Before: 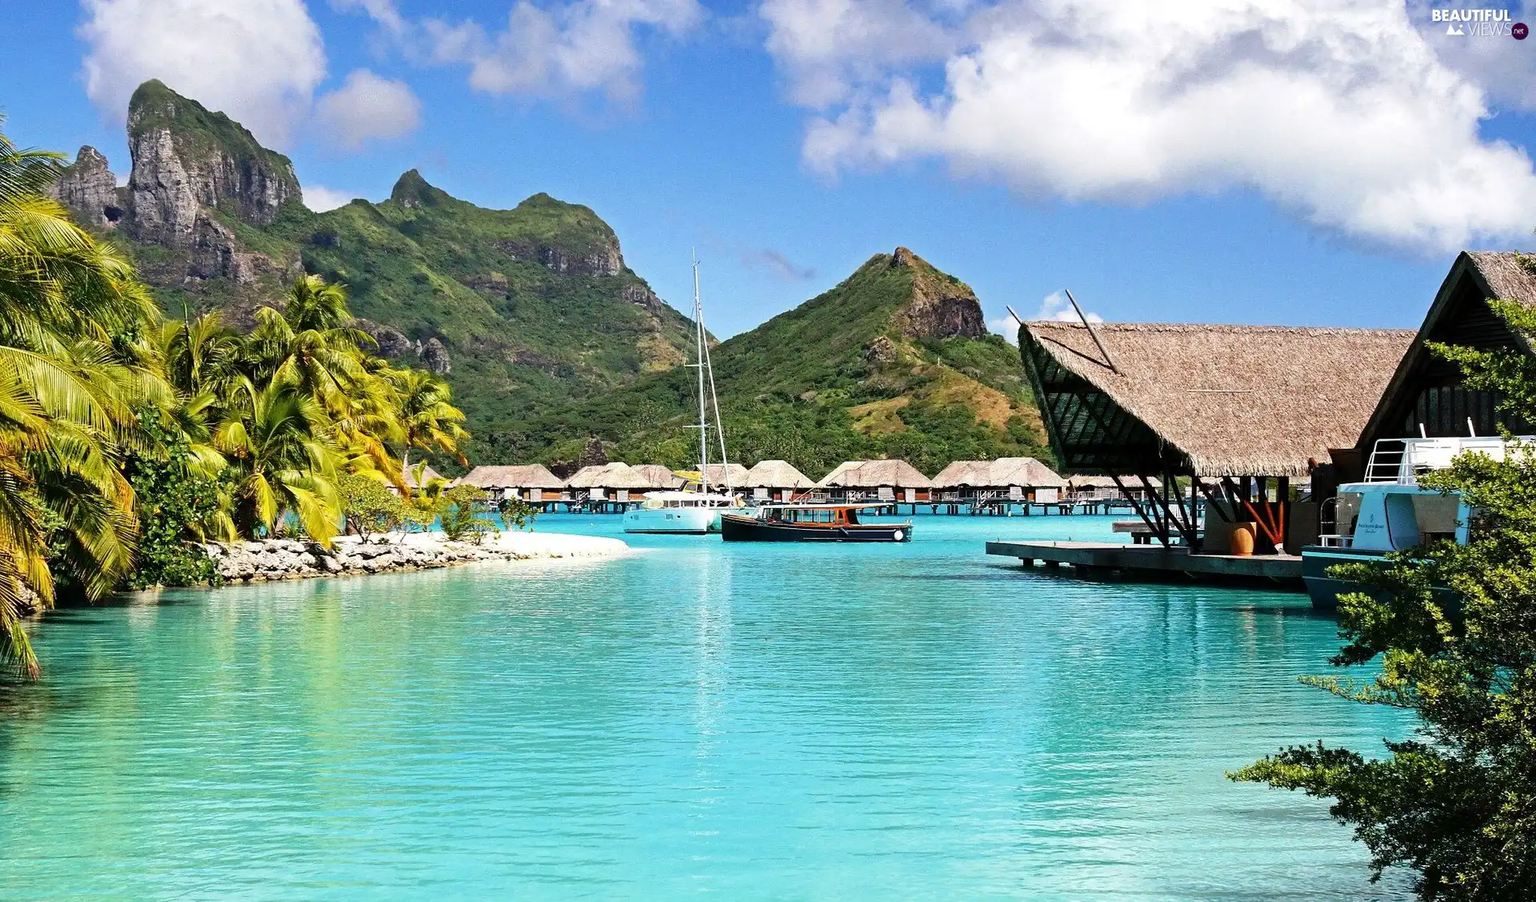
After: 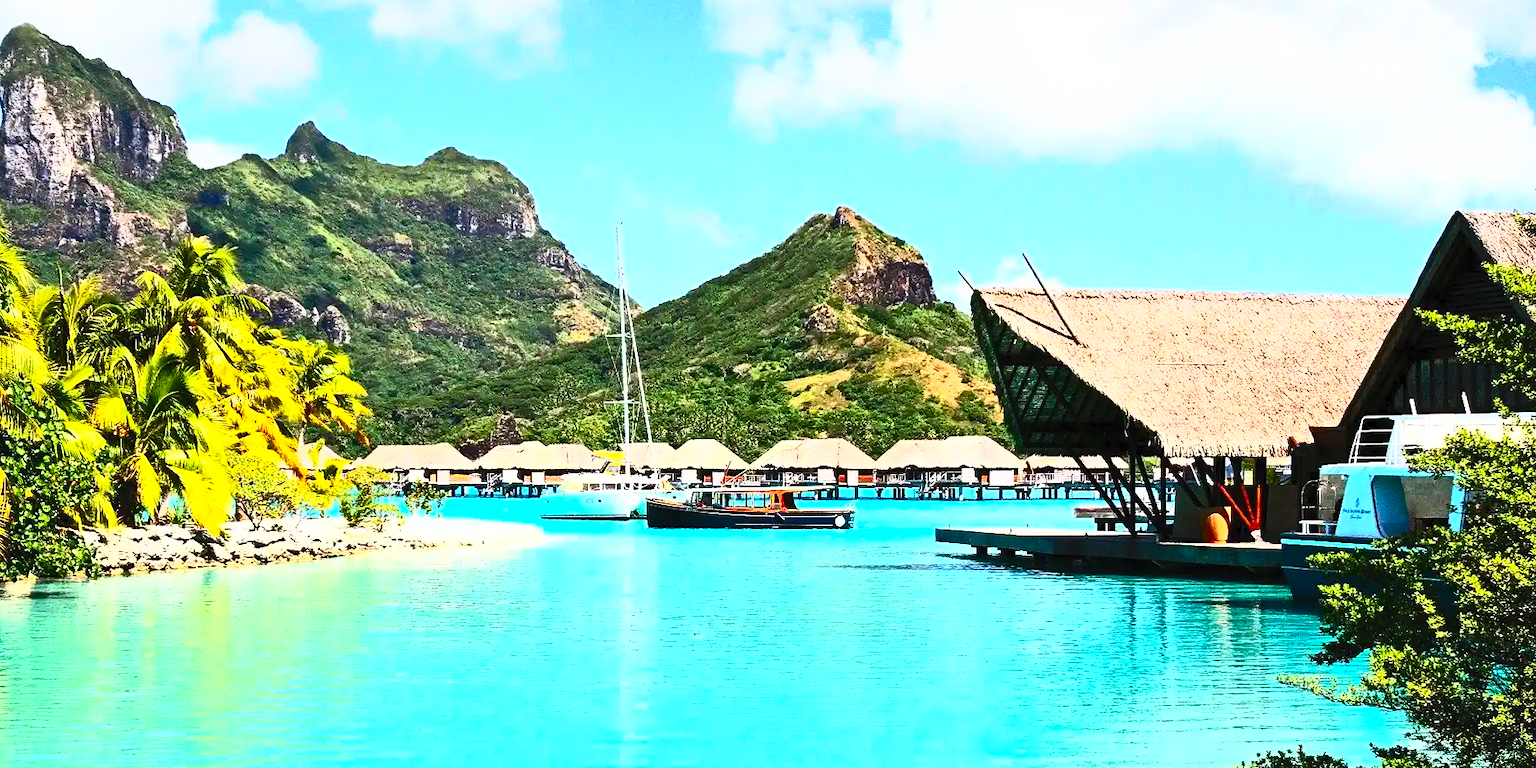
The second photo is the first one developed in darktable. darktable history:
crop: left 8.499%, top 6.54%, bottom 15.385%
contrast brightness saturation: contrast 0.837, brightness 0.604, saturation 0.571
